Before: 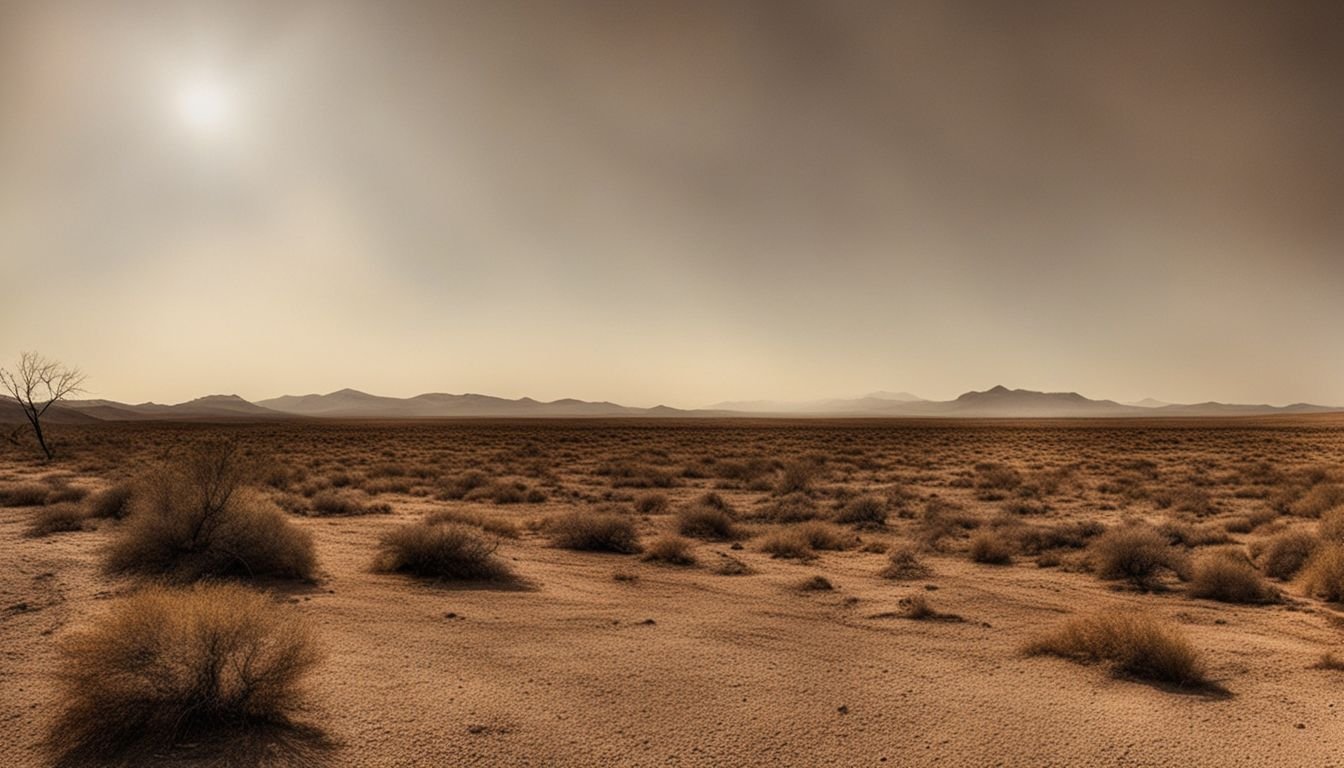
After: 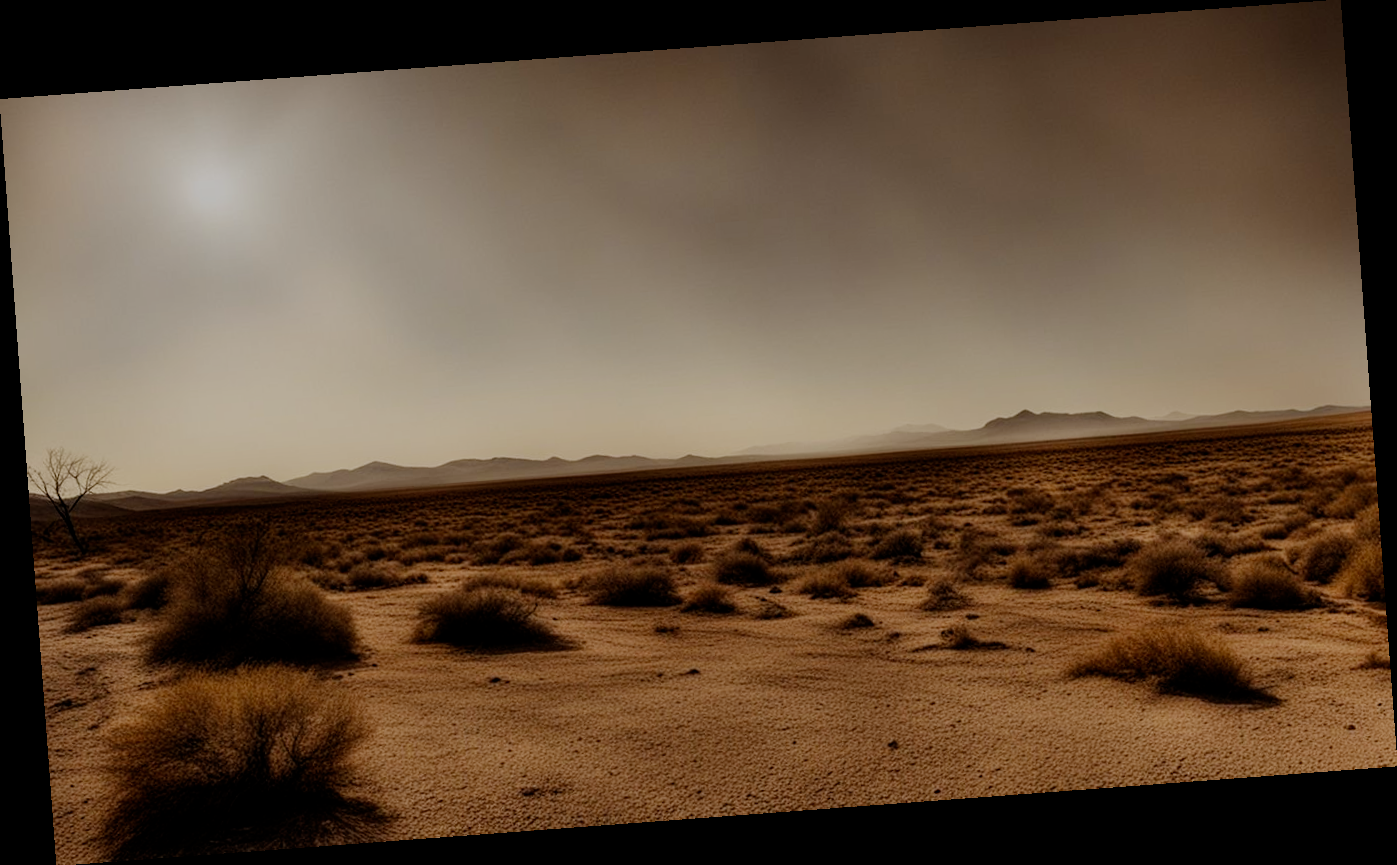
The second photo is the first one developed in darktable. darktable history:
filmic rgb: middle gray luminance 29%, black relative exposure -10.3 EV, white relative exposure 5.5 EV, threshold 6 EV, target black luminance 0%, hardness 3.95, latitude 2.04%, contrast 1.132, highlights saturation mix 5%, shadows ↔ highlights balance 15.11%, add noise in highlights 0, preserve chrominance no, color science v3 (2019), use custom middle-gray values true, iterations of high-quality reconstruction 0, contrast in highlights soft, enable highlight reconstruction true
rotate and perspective: rotation -4.25°, automatic cropping off
